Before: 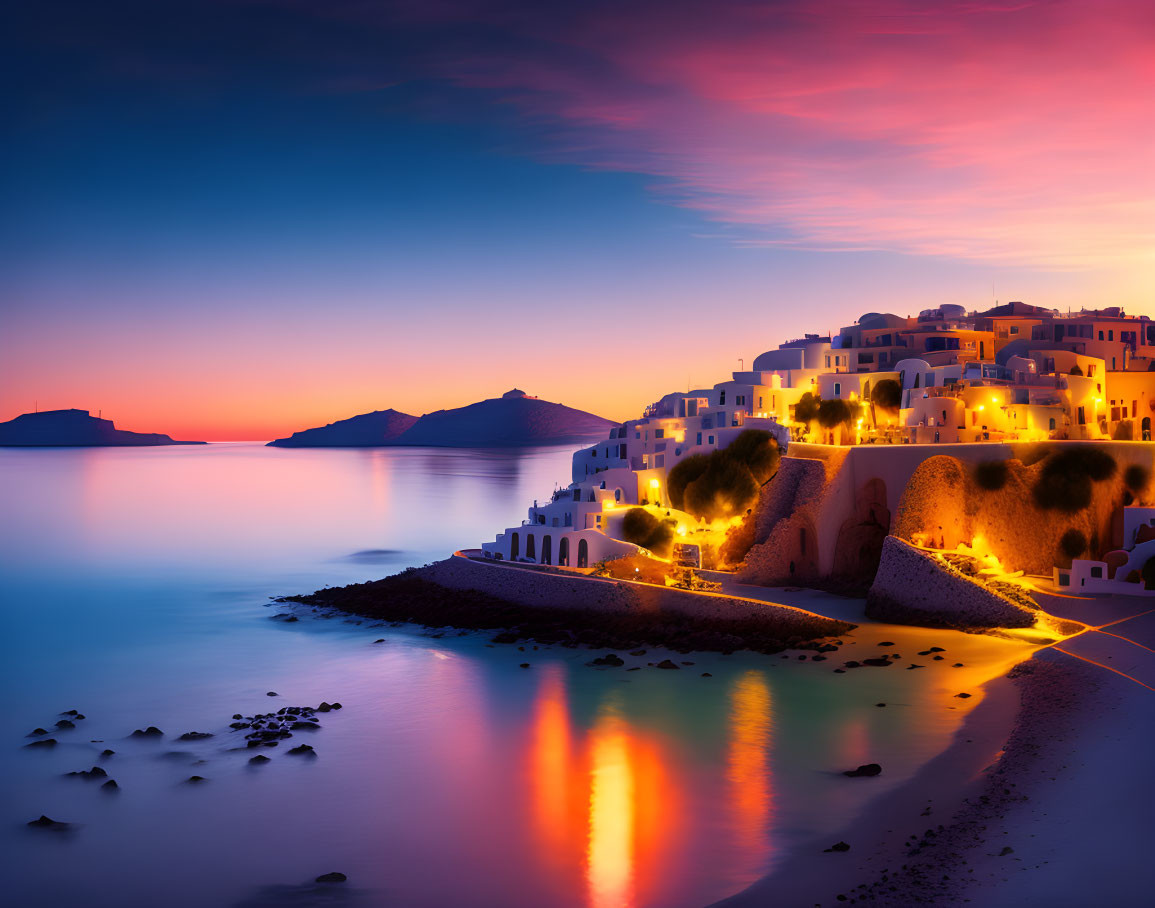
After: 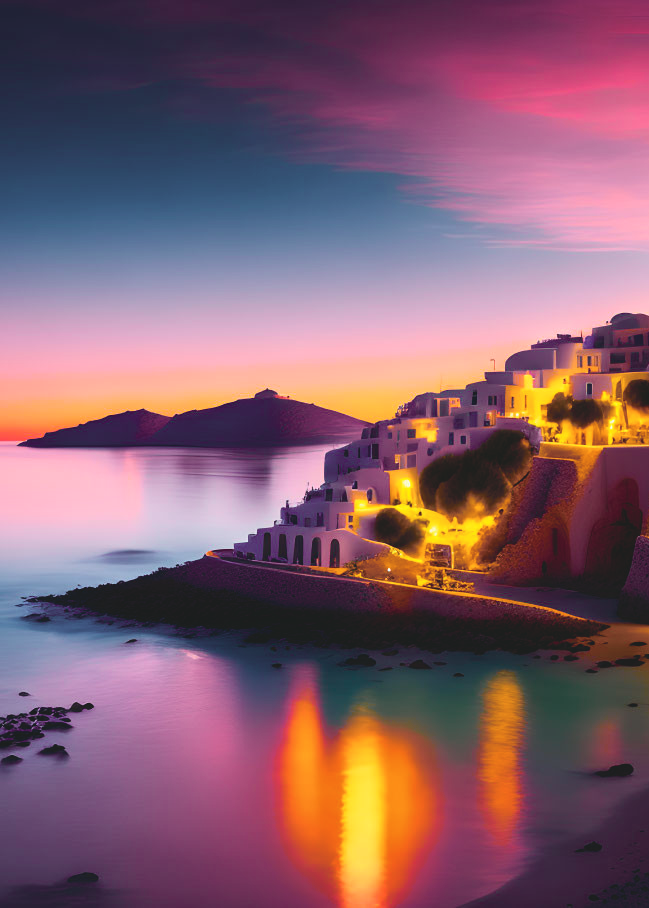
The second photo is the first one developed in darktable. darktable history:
crop: left 21.496%, right 22.254%
contrast brightness saturation: contrast -0.26, saturation -0.43
tone curve: curves: ch0 [(0, 0.003) (0.056, 0.041) (0.211, 0.187) (0.482, 0.519) (0.836, 0.864) (0.997, 0.984)]; ch1 [(0, 0) (0.276, 0.206) (0.393, 0.364) (0.482, 0.471) (0.506, 0.5) (0.523, 0.523) (0.572, 0.604) (0.635, 0.665) (0.695, 0.759) (1, 1)]; ch2 [(0, 0) (0.438, 0.456) (0.473, 0.47) (0.503, 0.503) (0.536, 0.527) (0.562, 0.584) (0.612, 0.61) (0.679, 0.72) (1, 1)], color space Lab, independent channels, preserve colors none
color balance rgb: linear chroma grading › global chroma 9%, perceptual saturation grading › global saturation 36%, perceptual saturation grading › shadows 35%, perceptual brilliance grading › global brilliance 15%, perceptual brilliance grading › shadows -35%, global vibrance 15%
exposure: compensate highlight preservation false
shadows and highlights: shadows 12, white point adjustment 1.2, highlights -0.36, soften with gaussian
